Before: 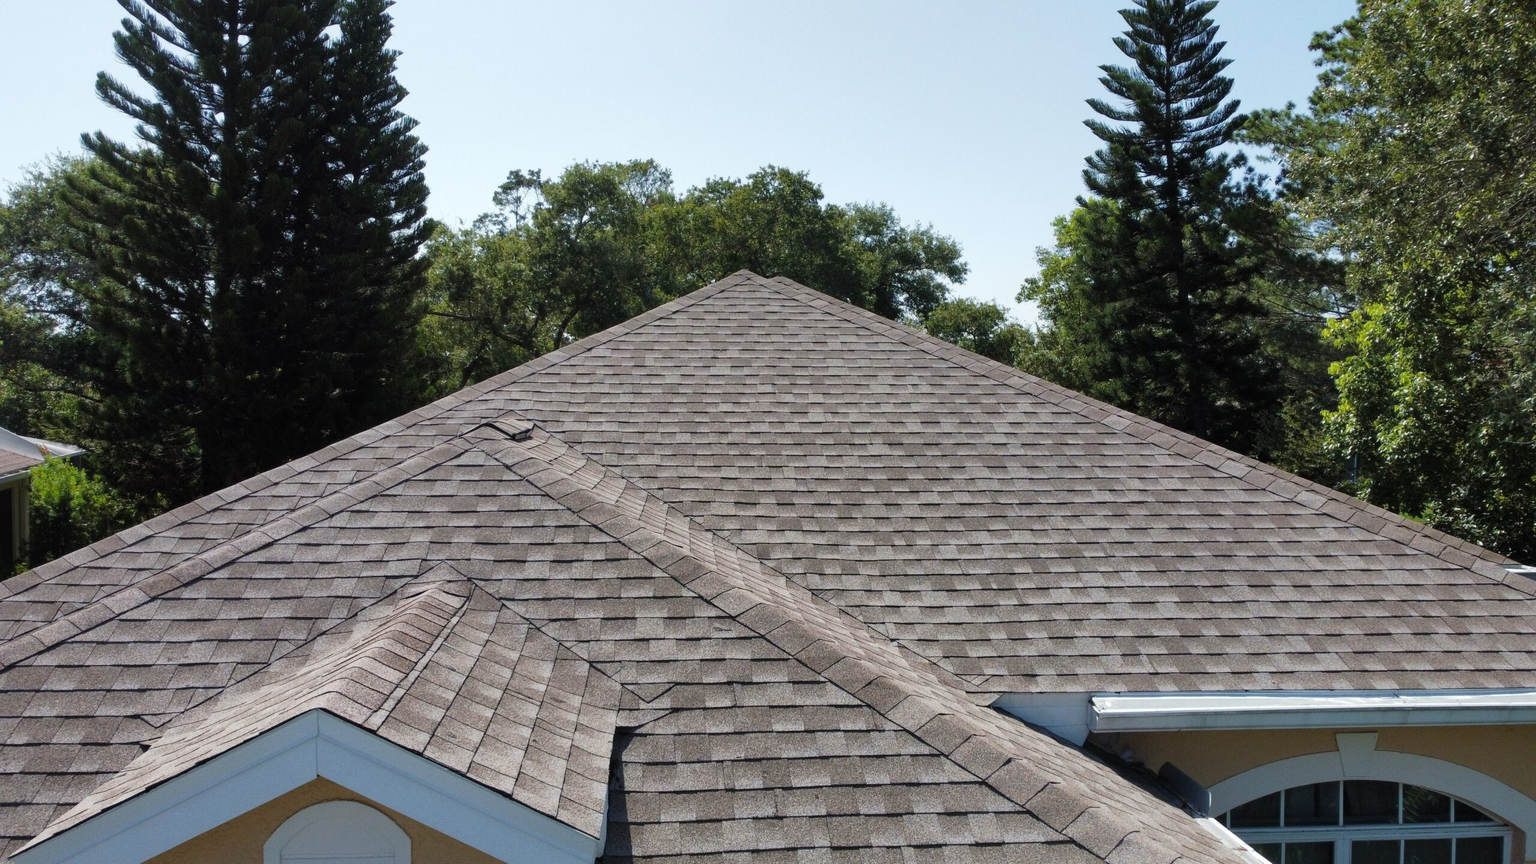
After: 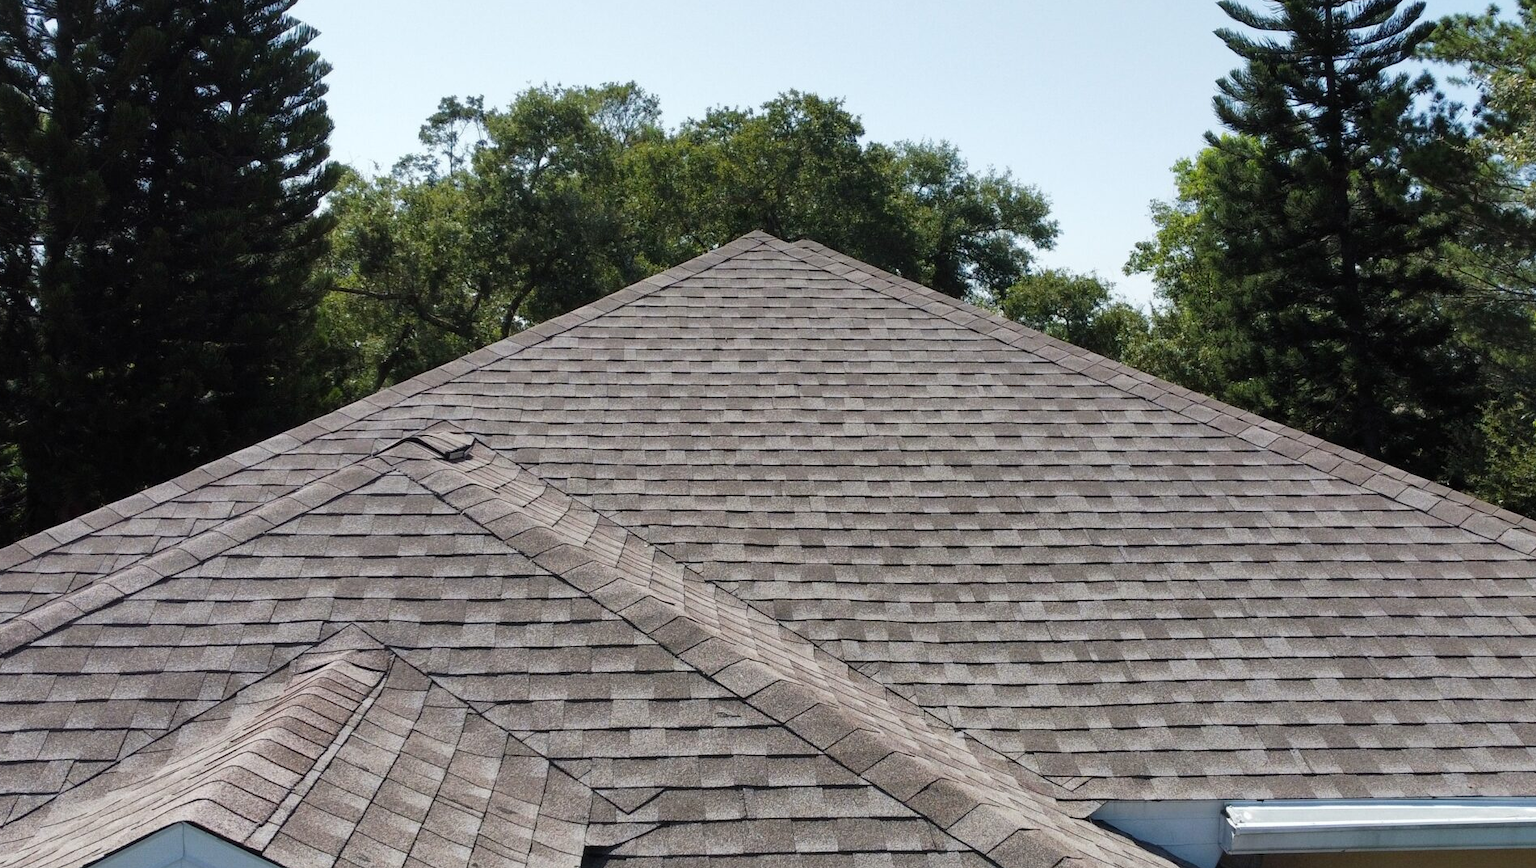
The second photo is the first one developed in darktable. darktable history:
crop and rotate: left 11.838%, top 11.425%, right 13.888%, bottom 13.911%
